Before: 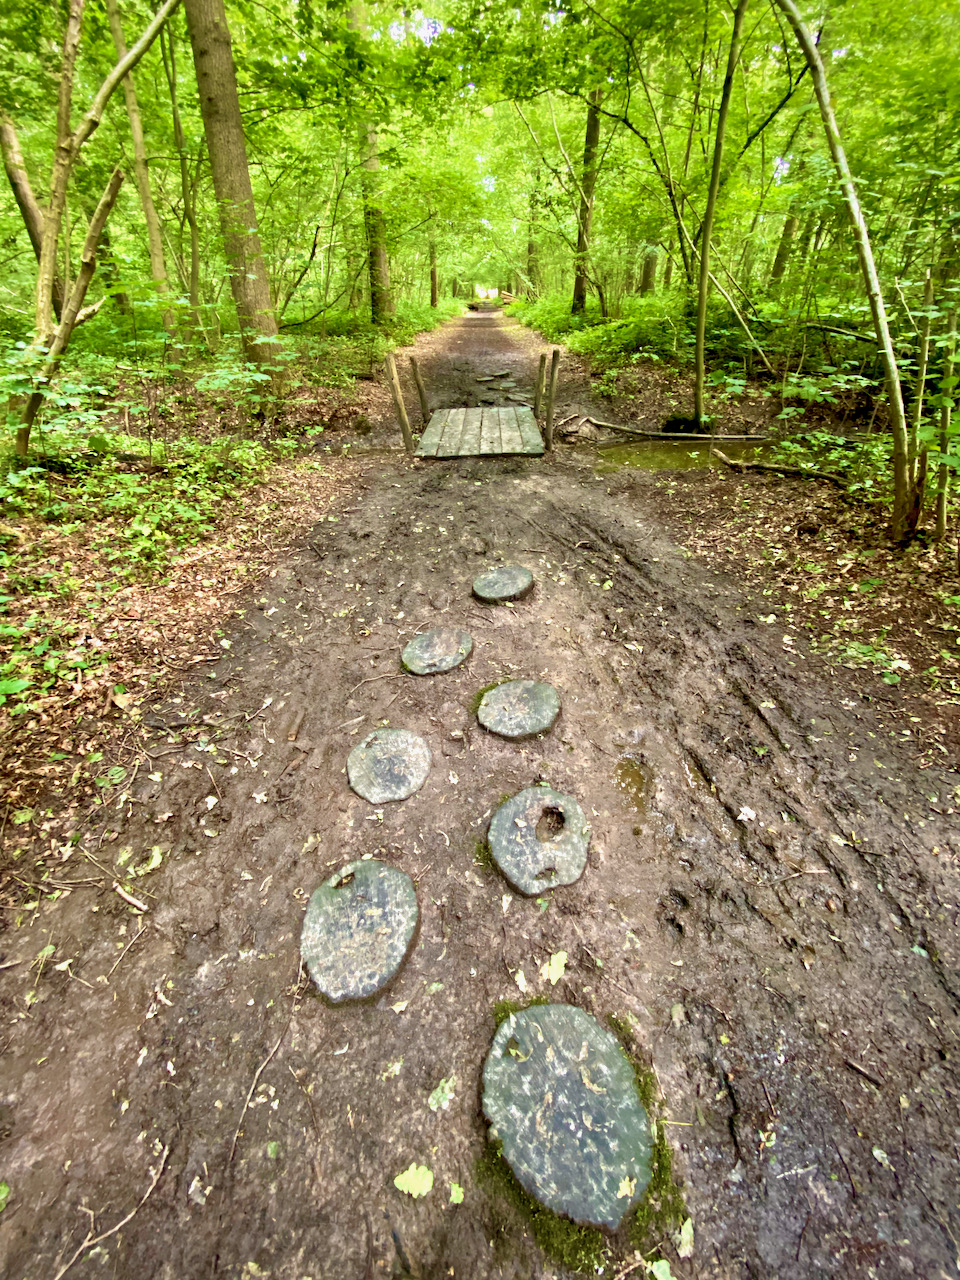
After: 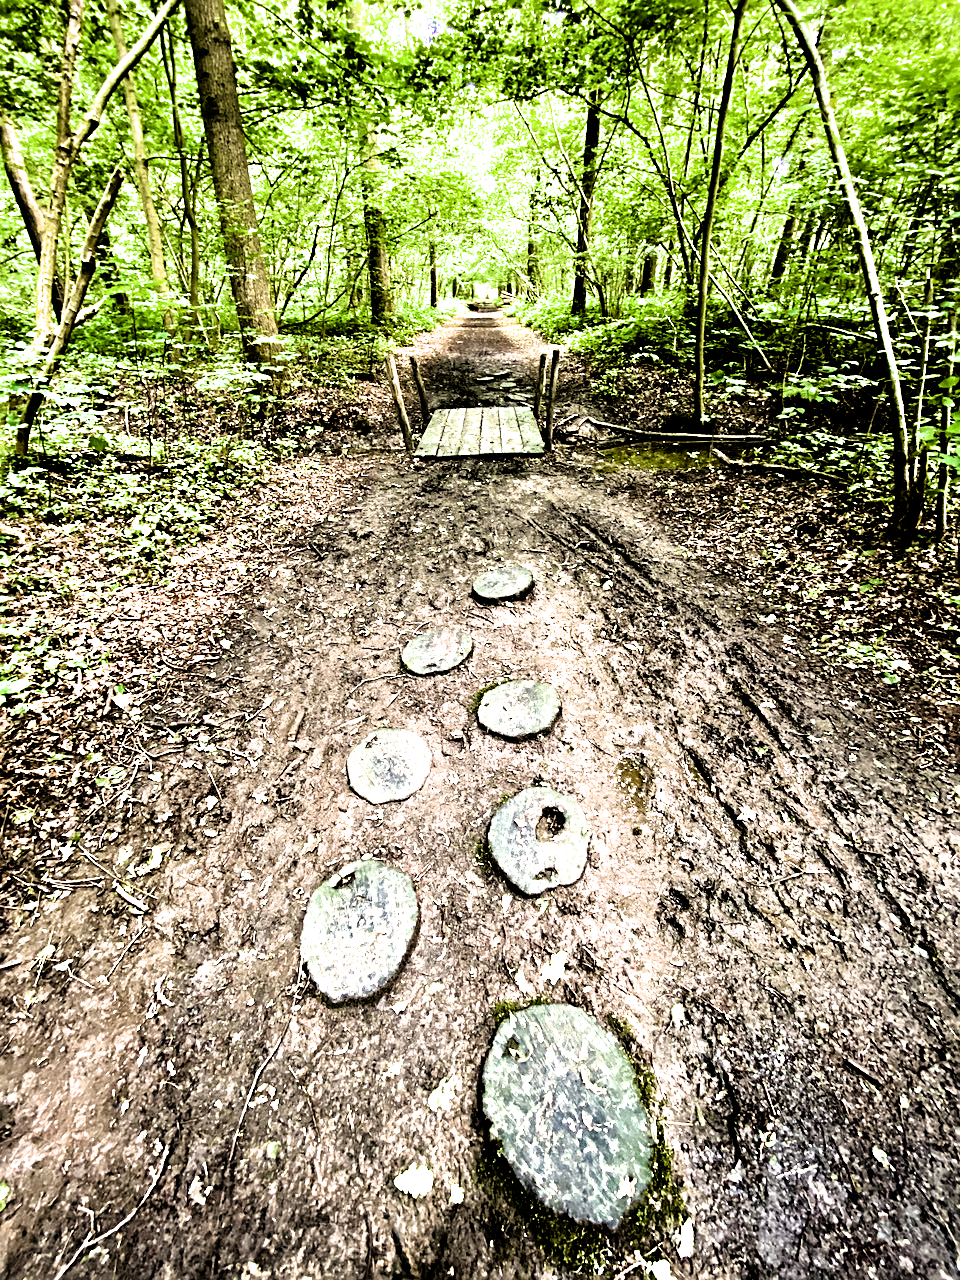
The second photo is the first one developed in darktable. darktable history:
sharpen: amount 0.55
tone equalizer: -8 EV -1.08 EV, -7 EV -1.01 EV, -6 EV -0.867 EV, -5 EV -0.578 EV, -3 EV 0.578 EV, -2 EV 0.867 EV, -1 EV 1.01 EV, +0 EV 1.08 EV, edges refinement/feathering 500, mask exposure compensation -1.57 EV, preserve details no
graduated density: on, module defaults
filmic rgb: black relative exposure -3.63 EV, white relative exposure 2.16 EV, hardness 3.62
